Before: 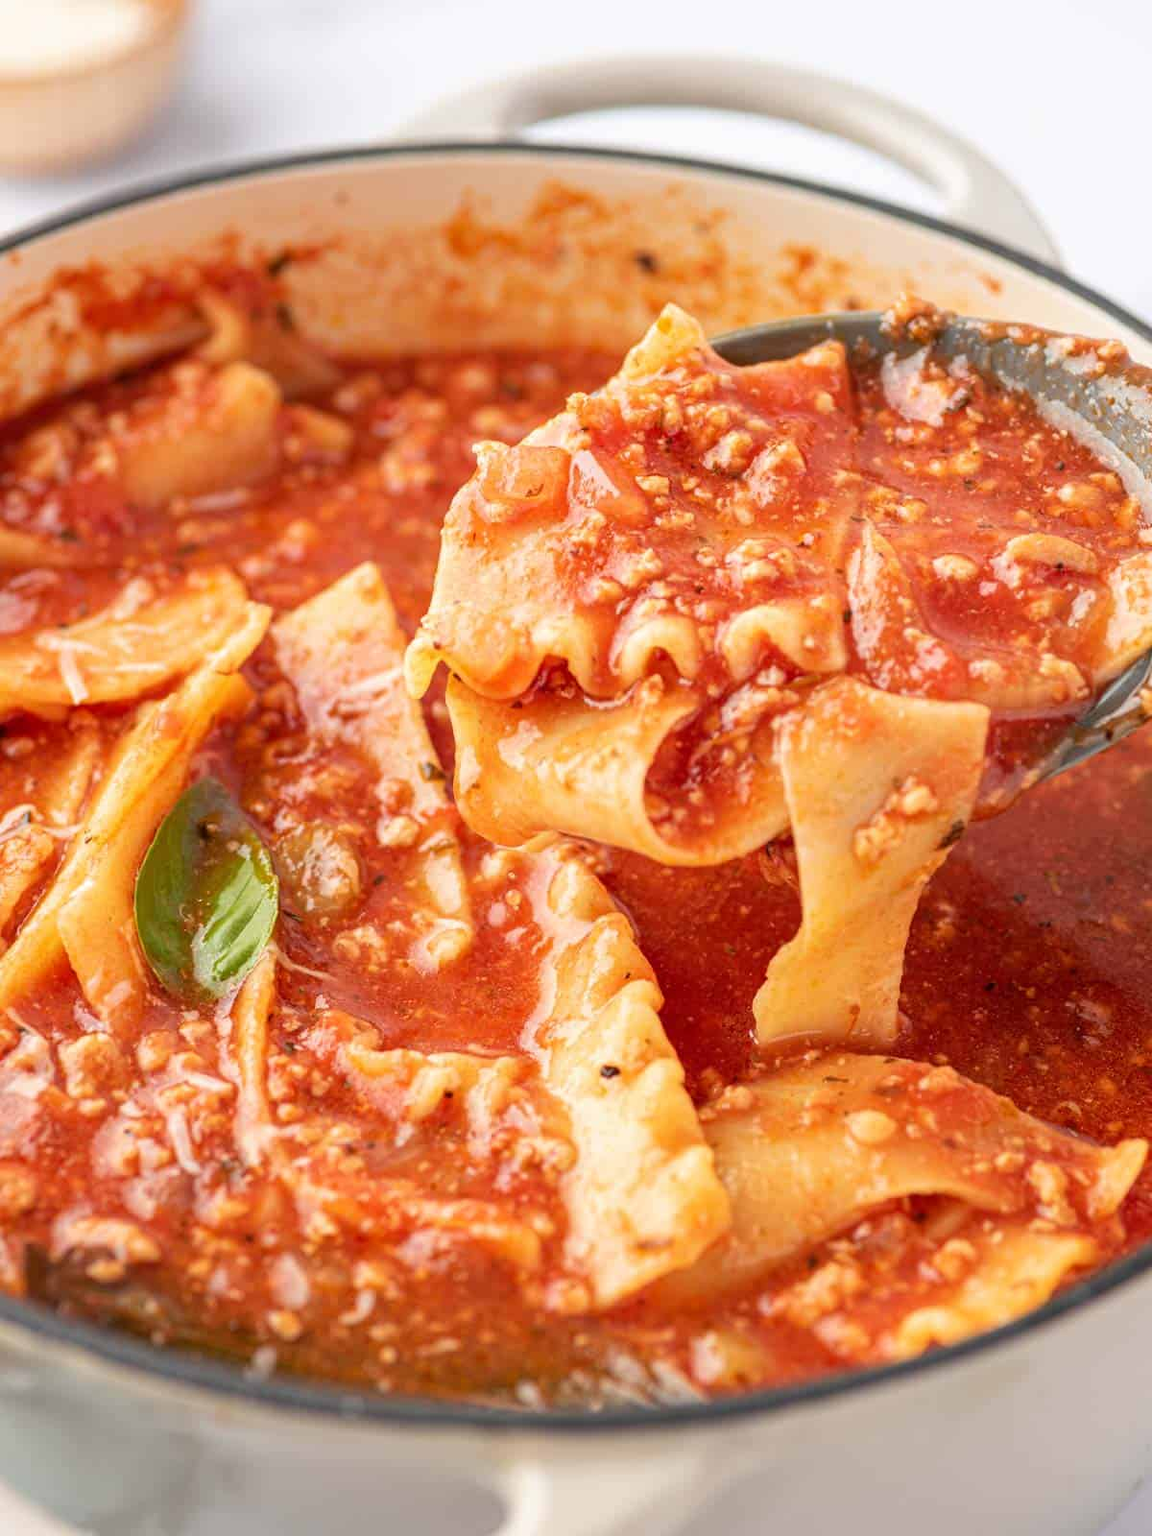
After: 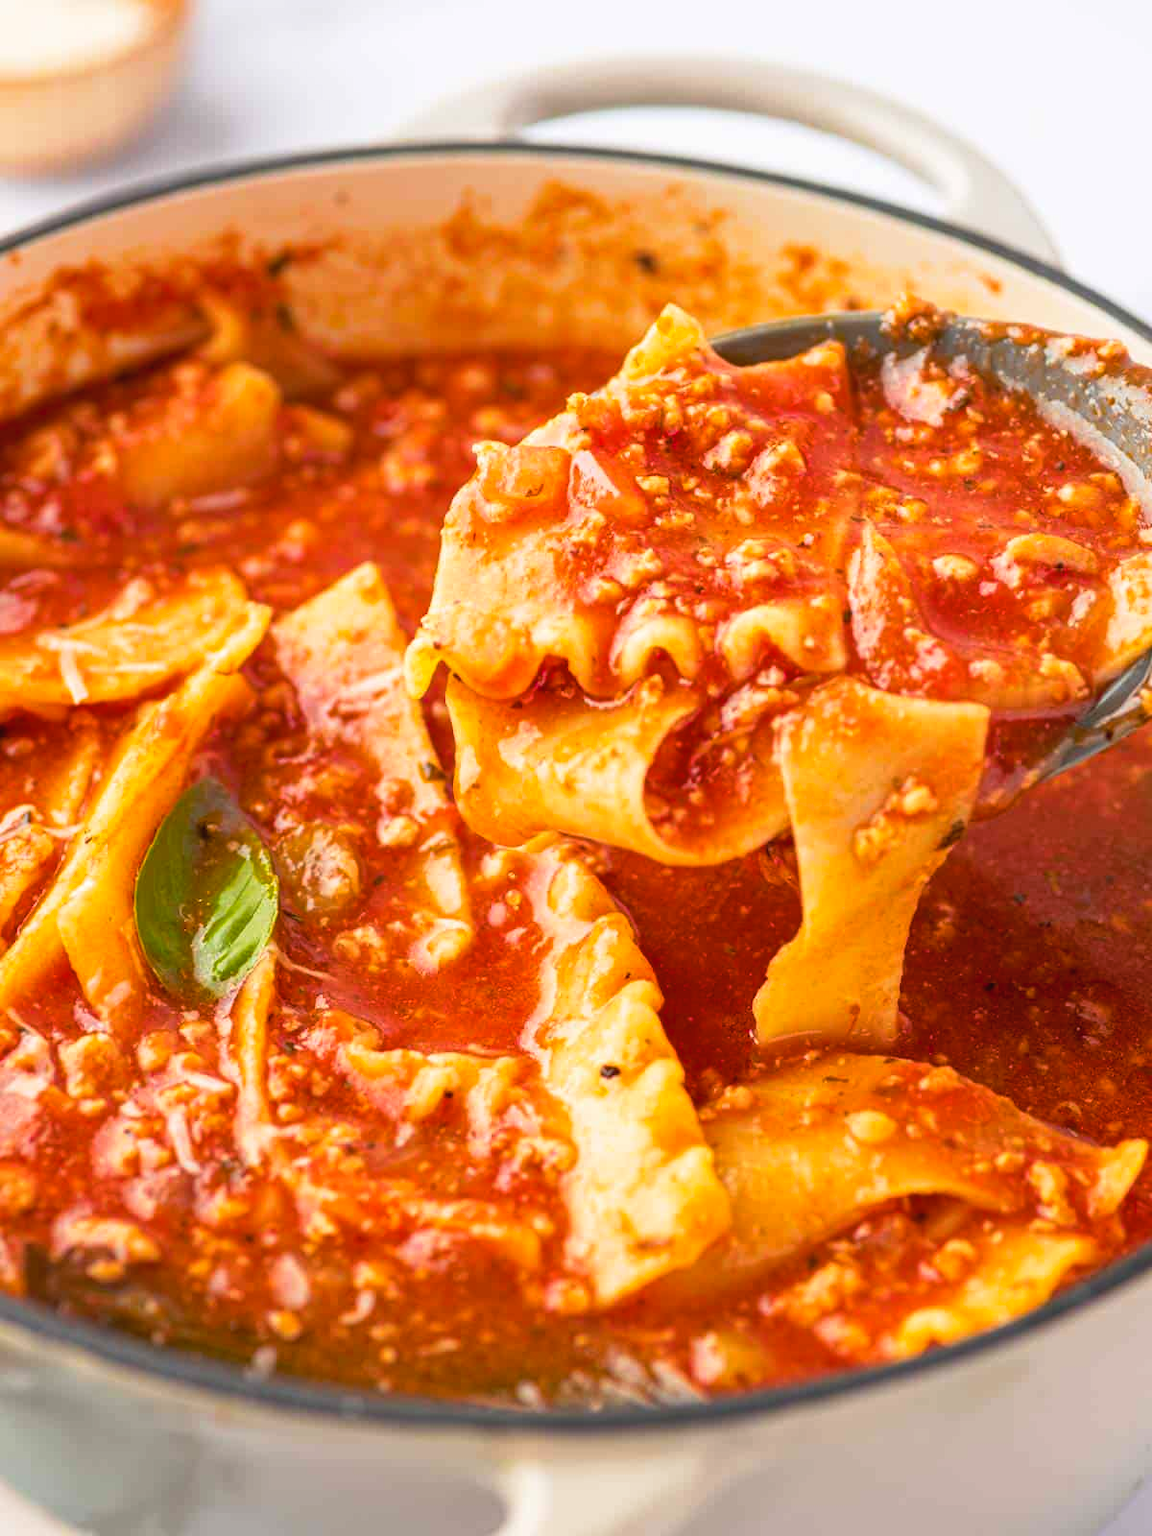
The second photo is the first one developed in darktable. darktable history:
tone curve: curves: ch0 [(0, 0.024) (0.119, 0.146) (0.474, 0.464) (0.718, 0.721) (0.817, 0.839) (1, 0.998)]; ch1 [(0, 0) (0.377, 0.416) (0.439, 0.451) (0.477, 0.477) (0.501, 0.503) (0.538, 0.544) (0.58, 0.602) (0.664, 0.676) (0.783, 0.804) (1, 1)]; ch2 [(0, 0) (0.38, 0.405) (0.463, 0.456) (0.498, 0.497) (0.524, 0.535) (0.578, 0.576) (0.648, 0.665) (1, 1)], preserve colors none
color balance rgb: perceptual saturation grading › global saturation 29.609%
